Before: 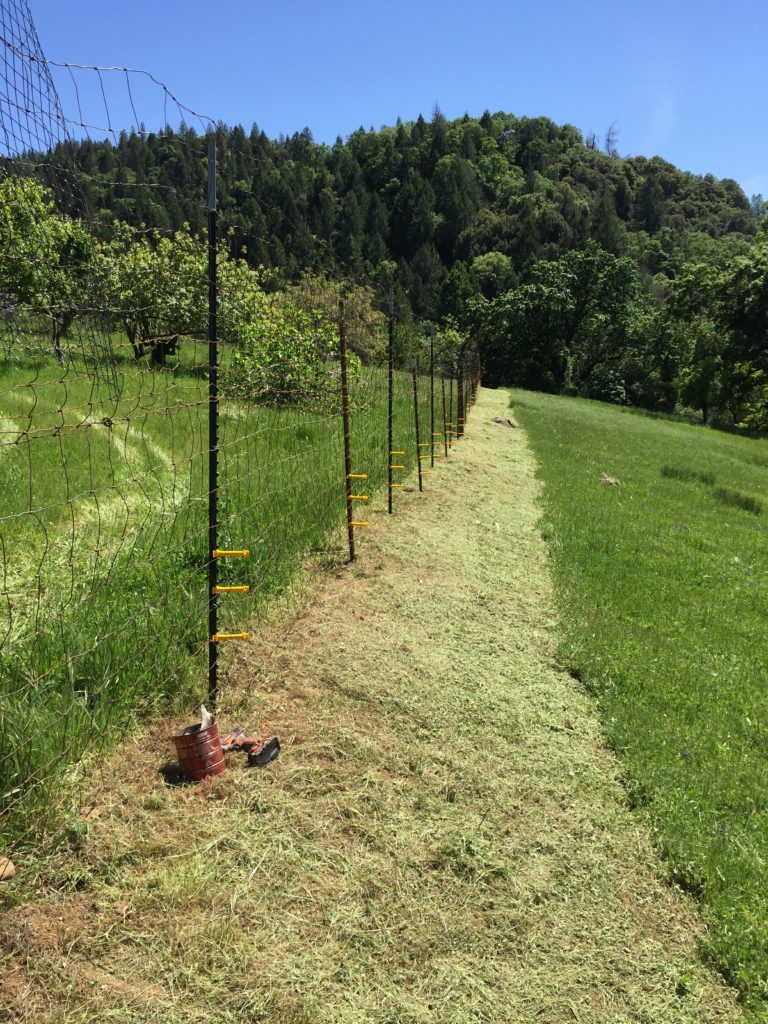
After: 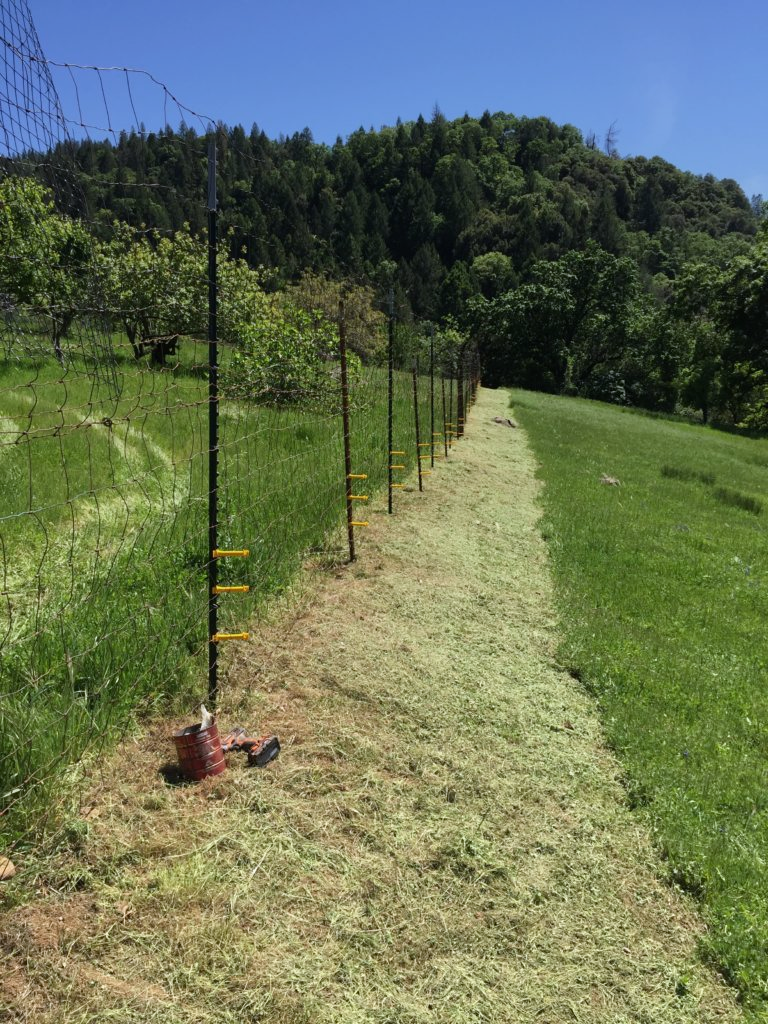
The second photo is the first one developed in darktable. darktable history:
graduated density: on, module defaults
white balance: red 0.984, blue 1.059
